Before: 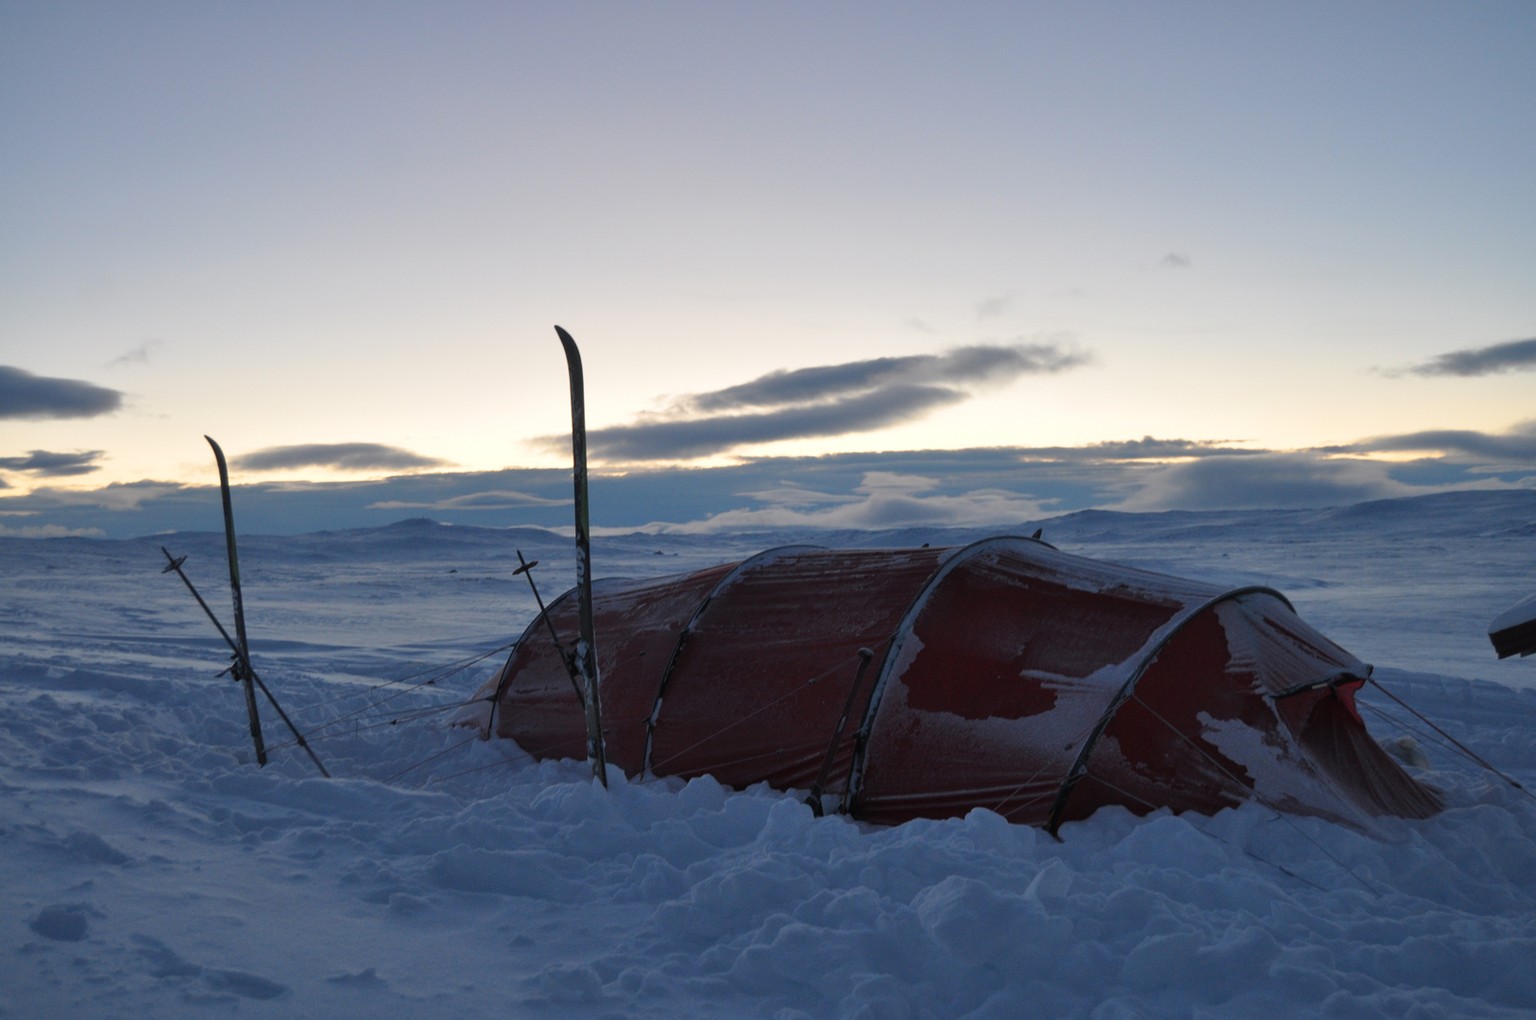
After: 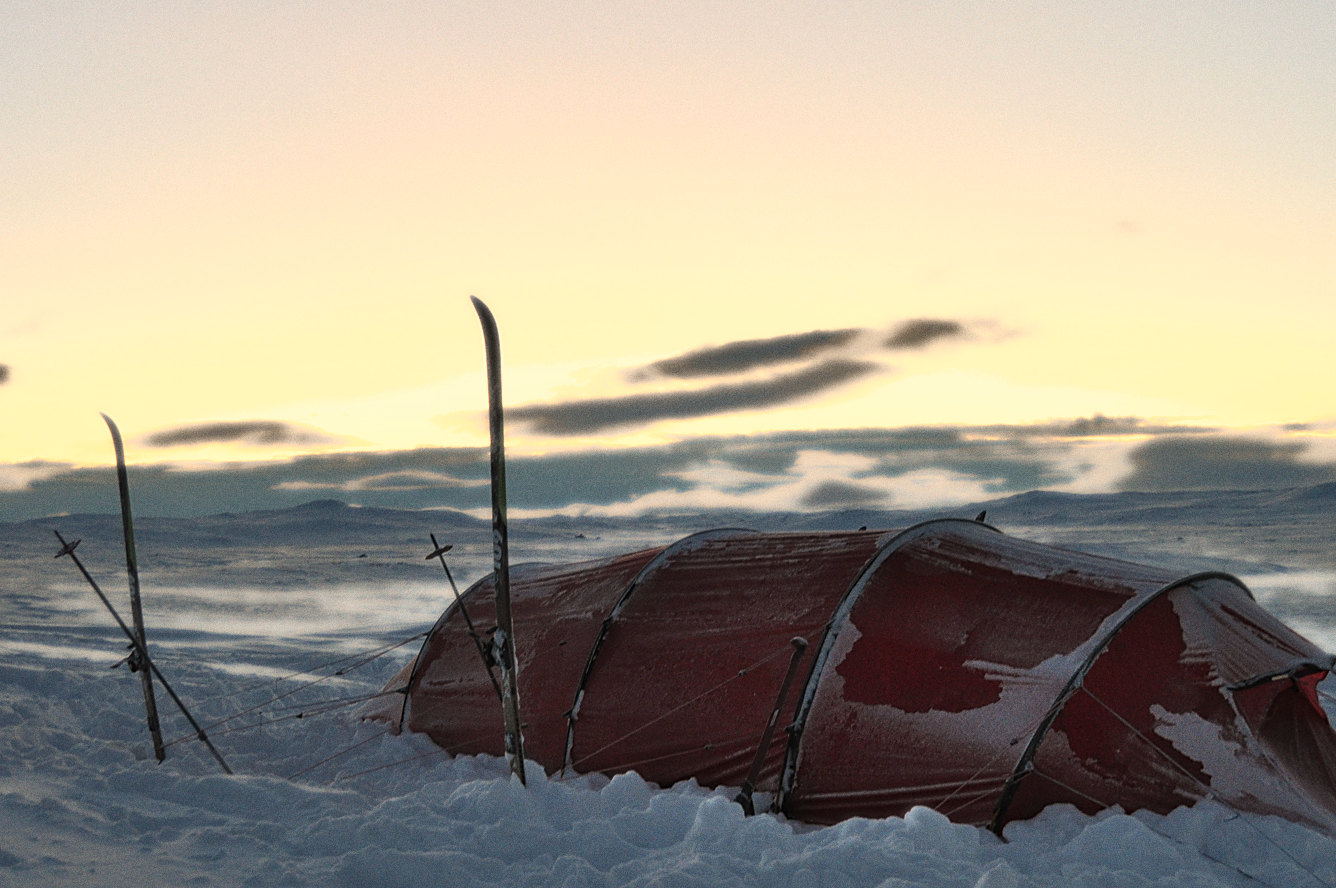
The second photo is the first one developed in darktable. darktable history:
crop and rotate: left 7.196%, top 4.574%, right 10.605%, bottom 13.178%
grain: on, module defaults
bloom: size 0%, threshold 54.82%, strength 8.31%
shadows and highlights: low approximation 0.01, soften with gaussian
white balance: red 1.138, green 0.996, blue 0.812
sharpen: on, module defaults
